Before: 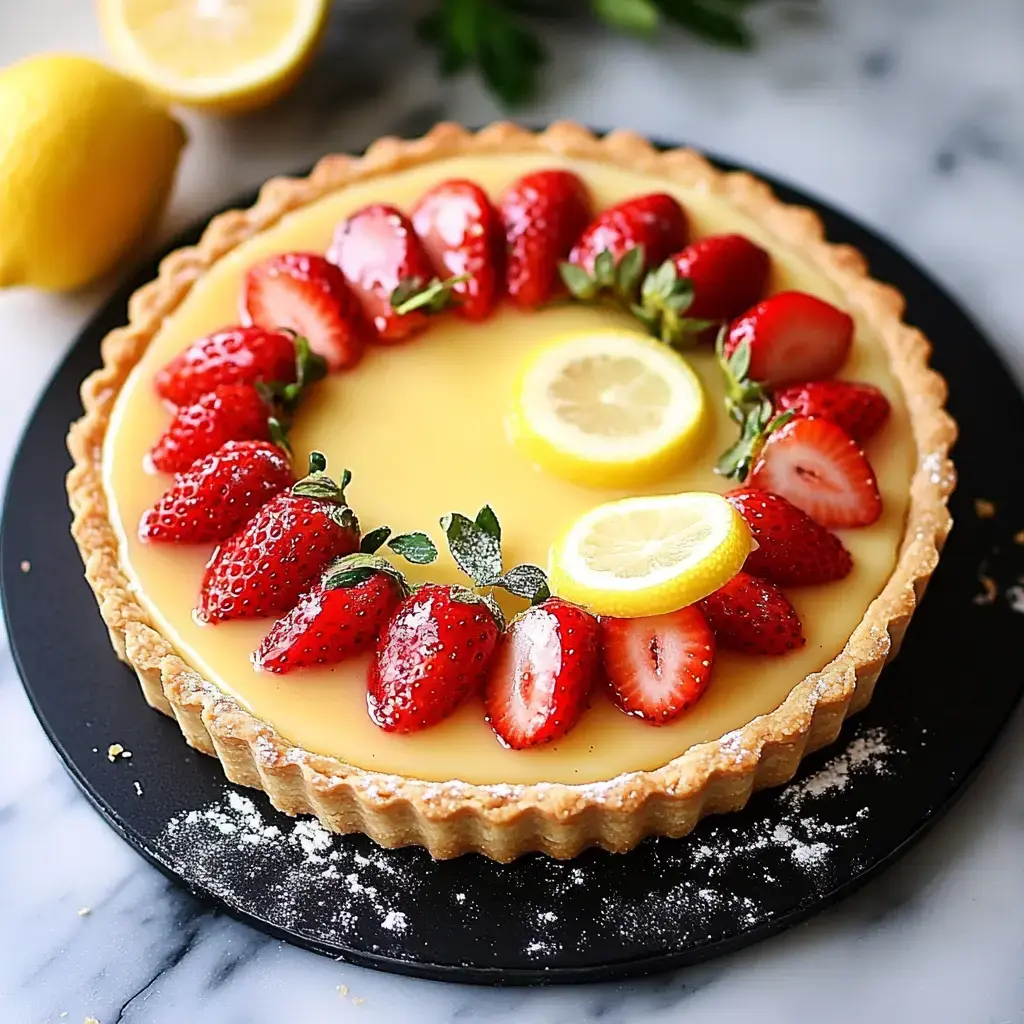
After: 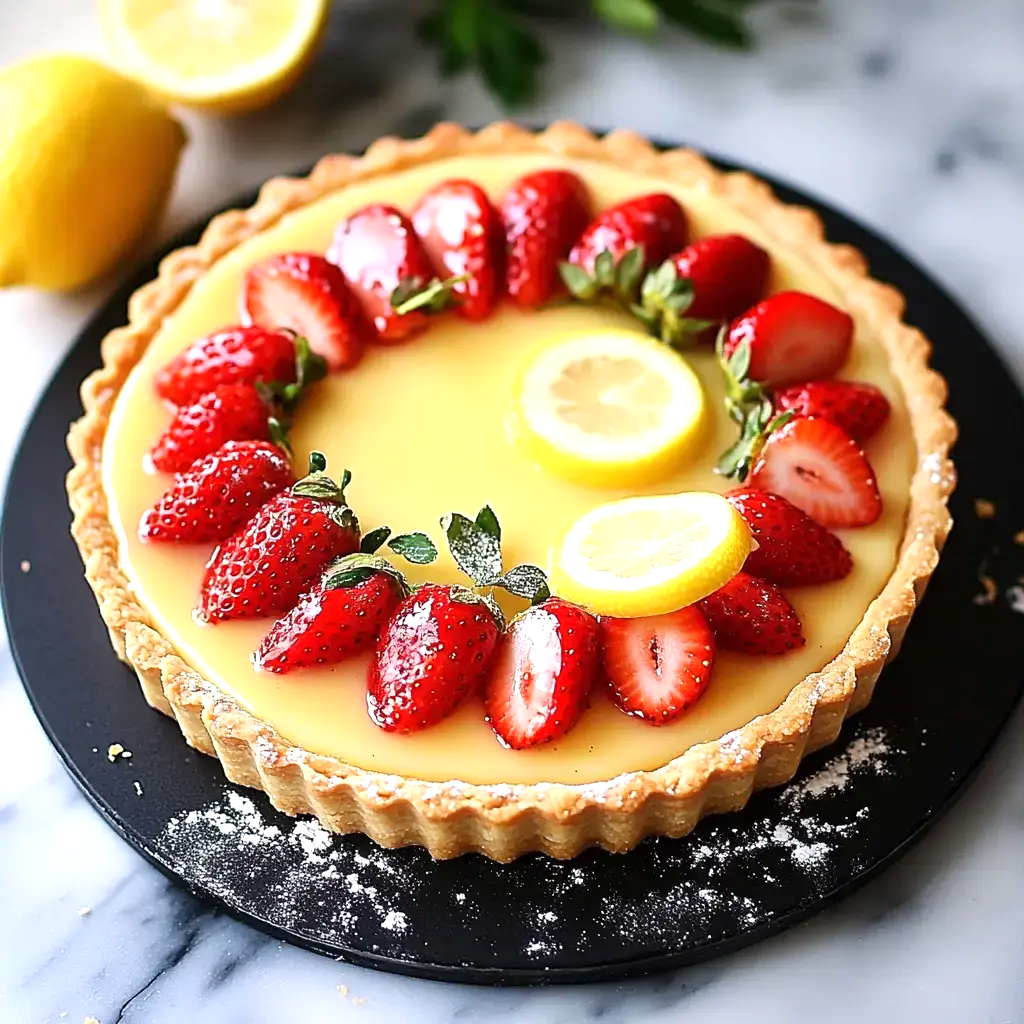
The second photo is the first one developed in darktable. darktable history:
exposure: exposure 0.345 EV, compensate exposure bias true, compensate highlight preservation false
